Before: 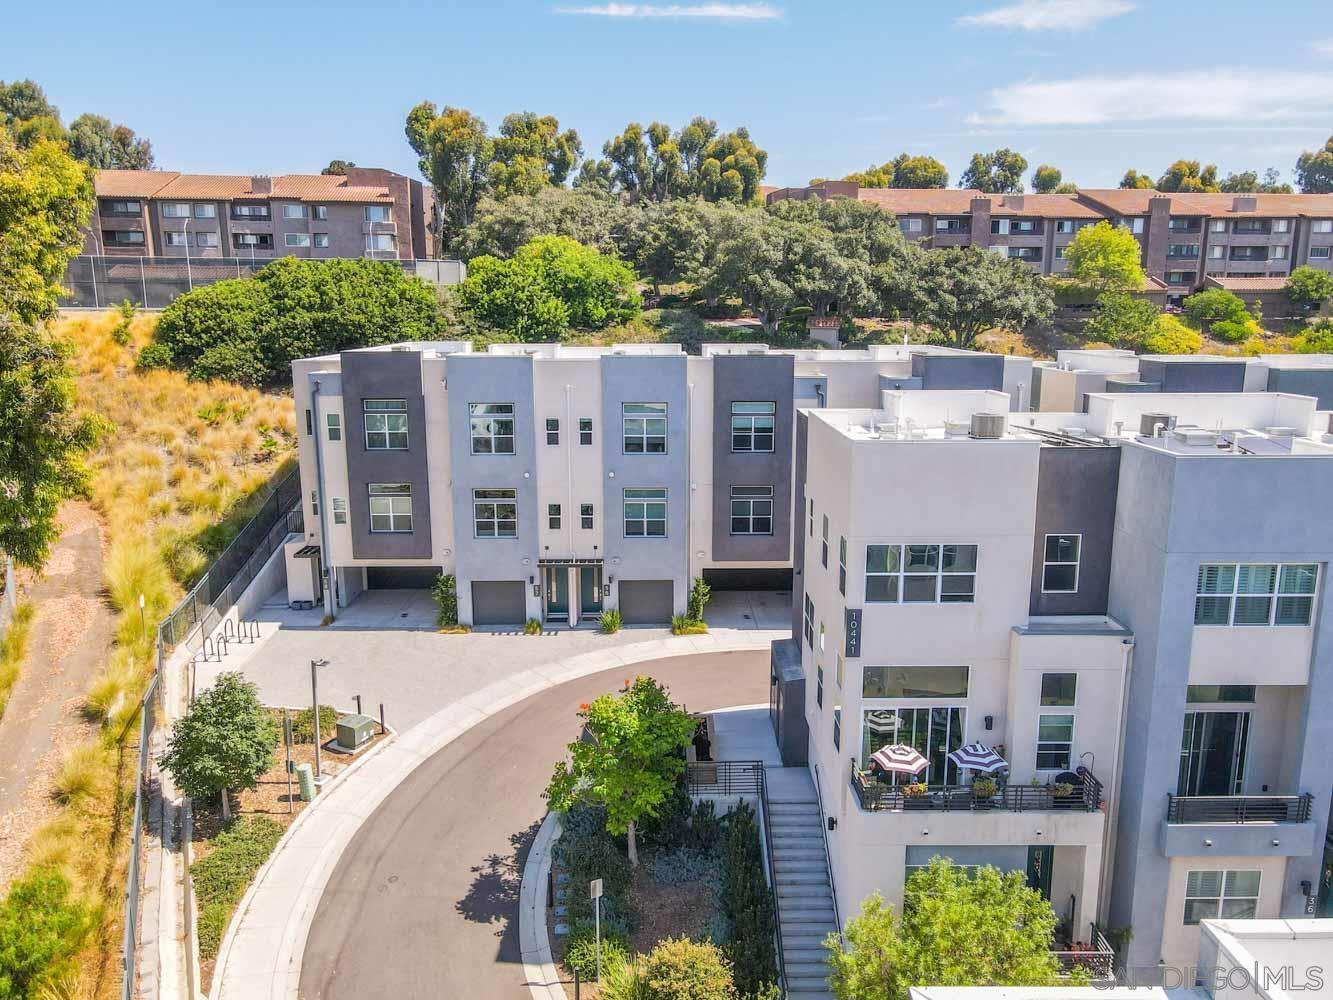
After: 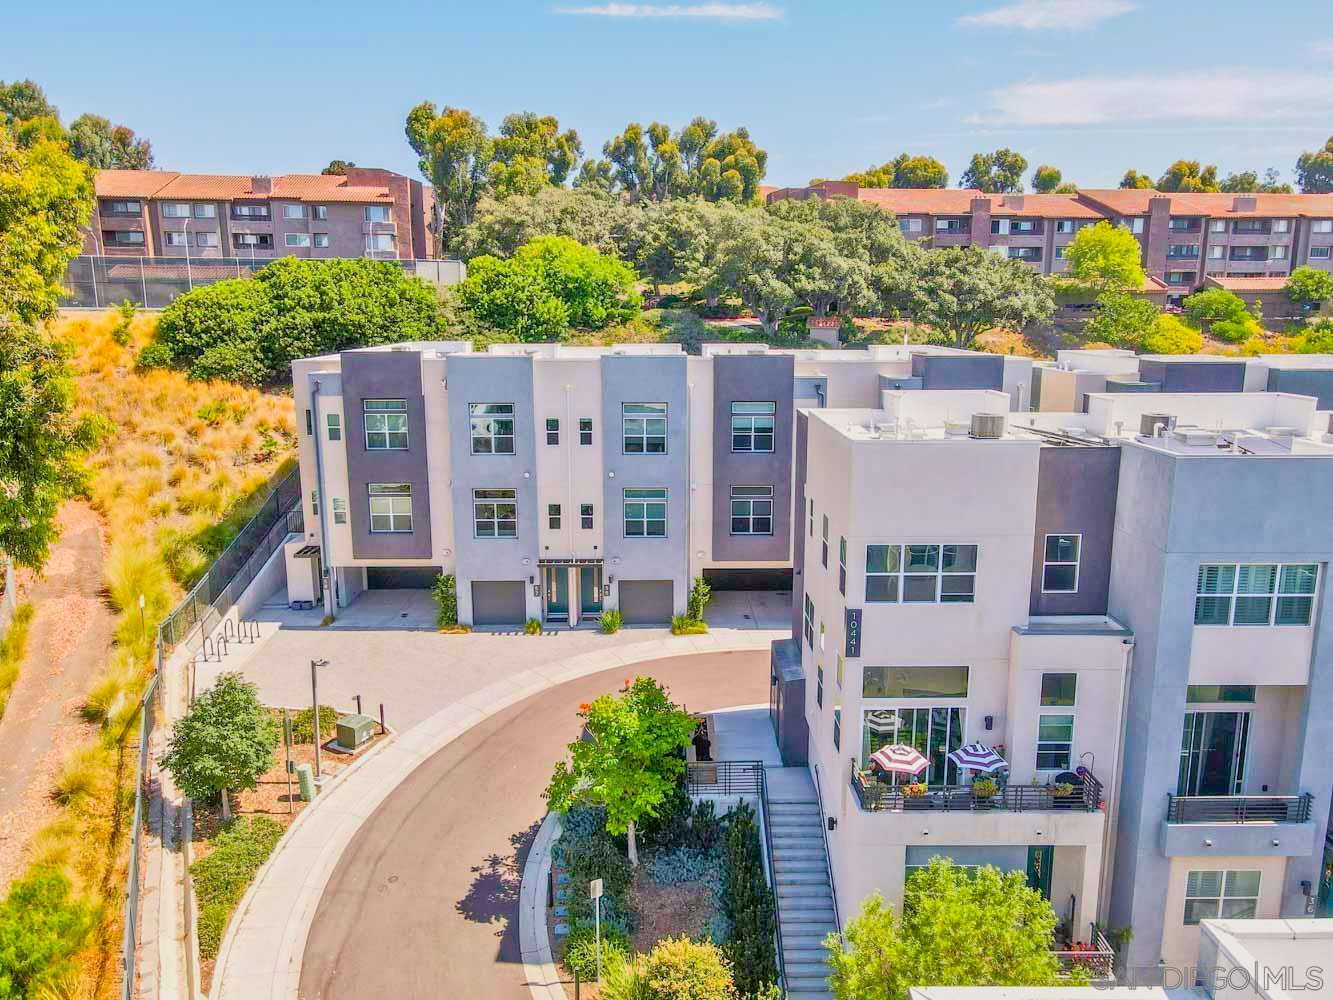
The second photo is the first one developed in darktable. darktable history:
color balance rgb: perceptual saturation grading › global saturation 35%, perceptual saturation grading › highlights -25%, perceptual saturation grading › shadows 50%
contrast brightness saturation: brightness -0.09
tone curve: curves: ch0 [(0, 0) (0.091, 0.074) (0.184, 0.168) (0.491, 0.519) (0.748, 0.765) (1, 0.919)]; ch1 [(0, 0) (0.179, 0.173) (0.322, 0.32) (0.424, 0.424) (0.502, 0.504) (0.56, 0.578) (0.631, 0.667) (0.777, 0.806) (1, 1)]; ch2 [(0, 0) (0.434, 0.447) (0.483, 0.487) (0.547, 0.564) (0.676, 0.673) (1, 1)], color space Lab, independent channels, preserve colors none
tone equalizer: -7 EV 0.15 EV, -6 EV 0.6 EV, -5 EV 1.15 EV, -4 EV 1.33 EV, -3 EV 1.15 EV, -2 EV 0.6 EV, -1 EV 0.15 EV, mask exposure compensation -0.5 EV
